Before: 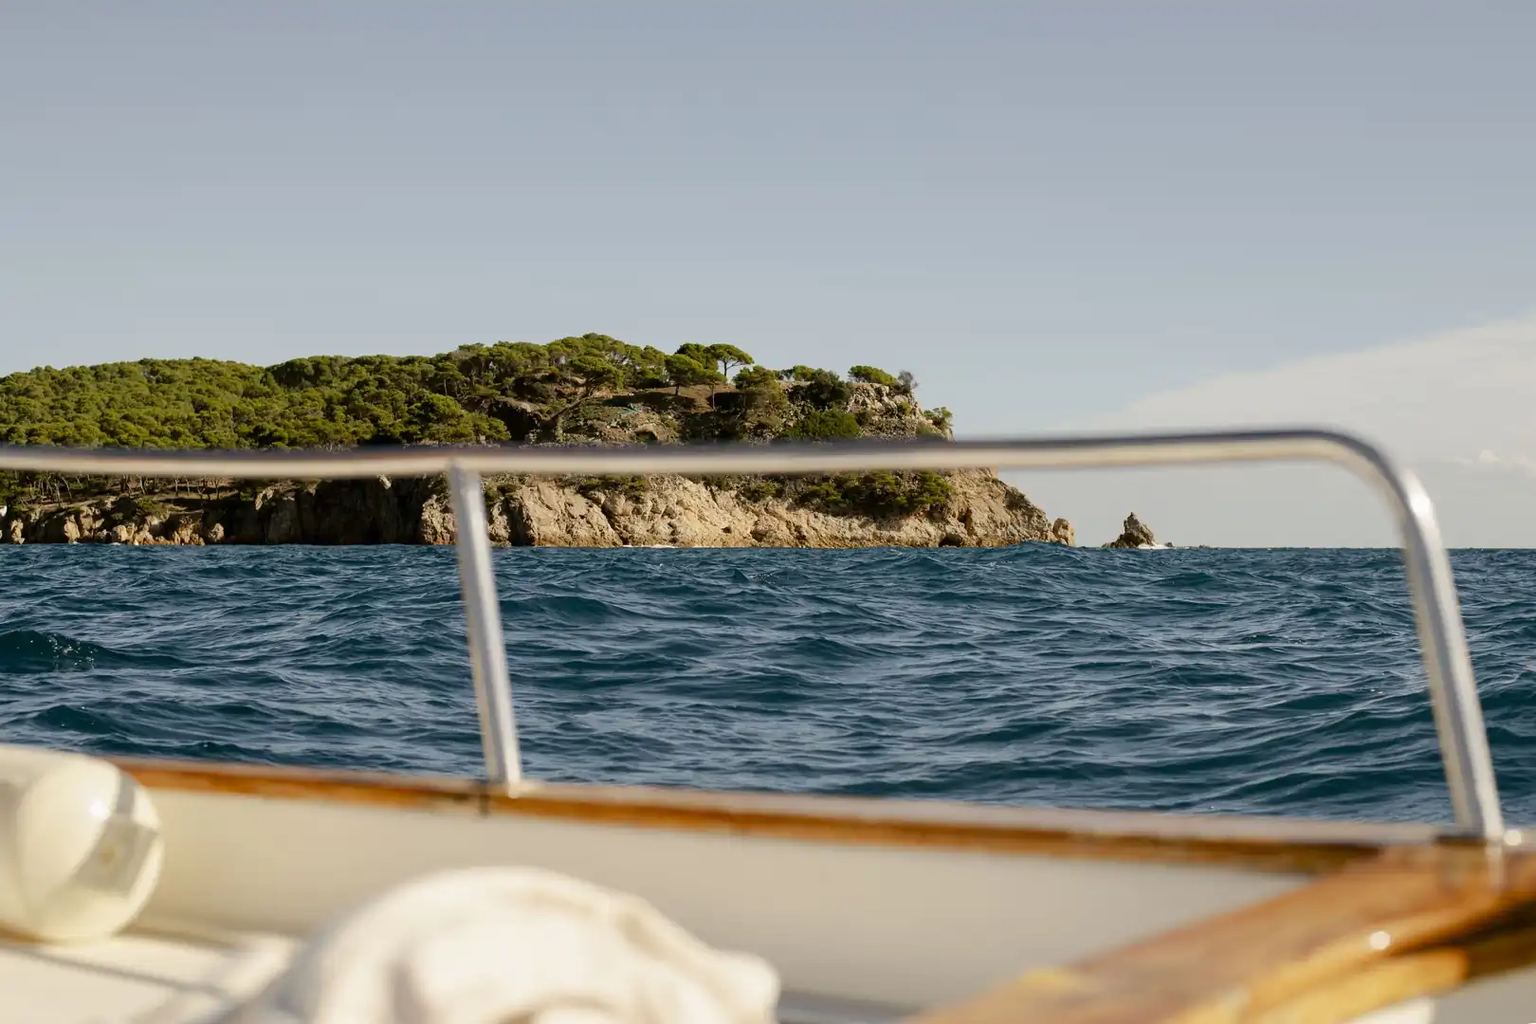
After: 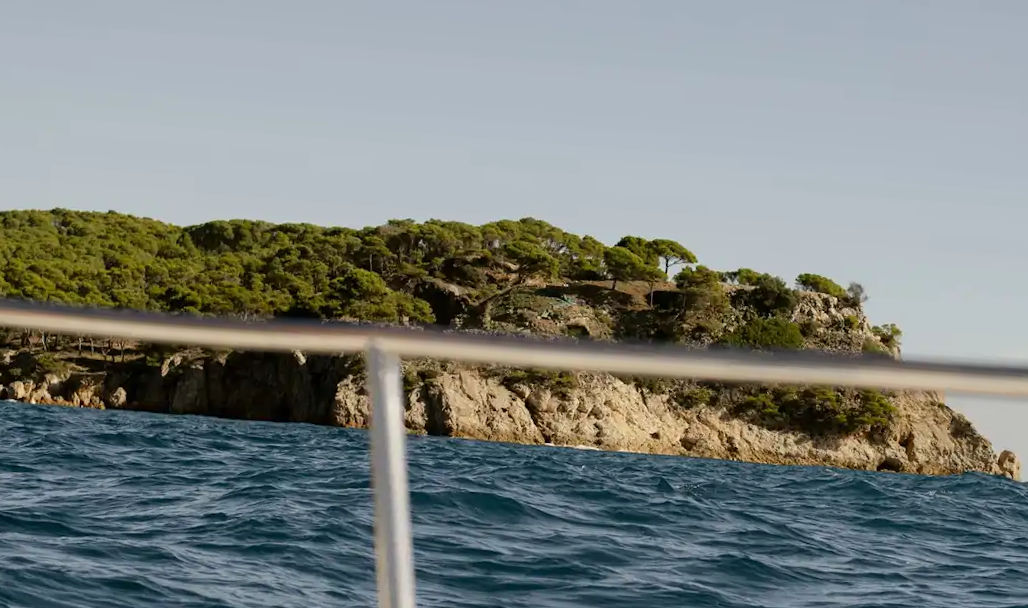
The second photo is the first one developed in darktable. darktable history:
crop and rotate: angle -4.41°, left 1.996%, top 6.798%, right 27.385%, bottom 30.506%
